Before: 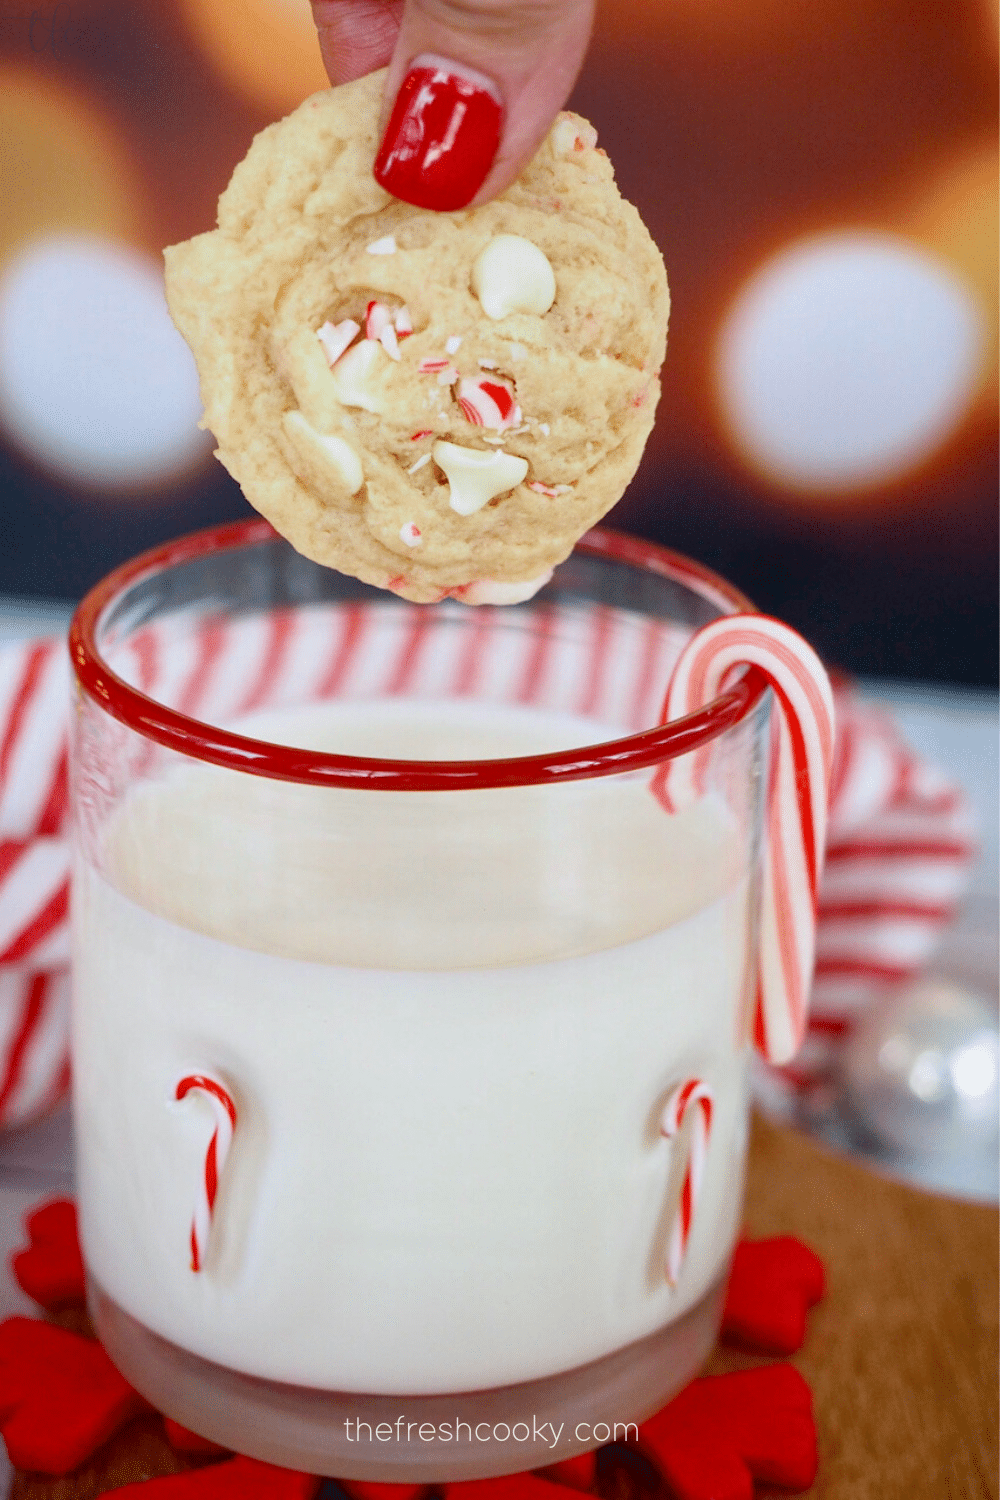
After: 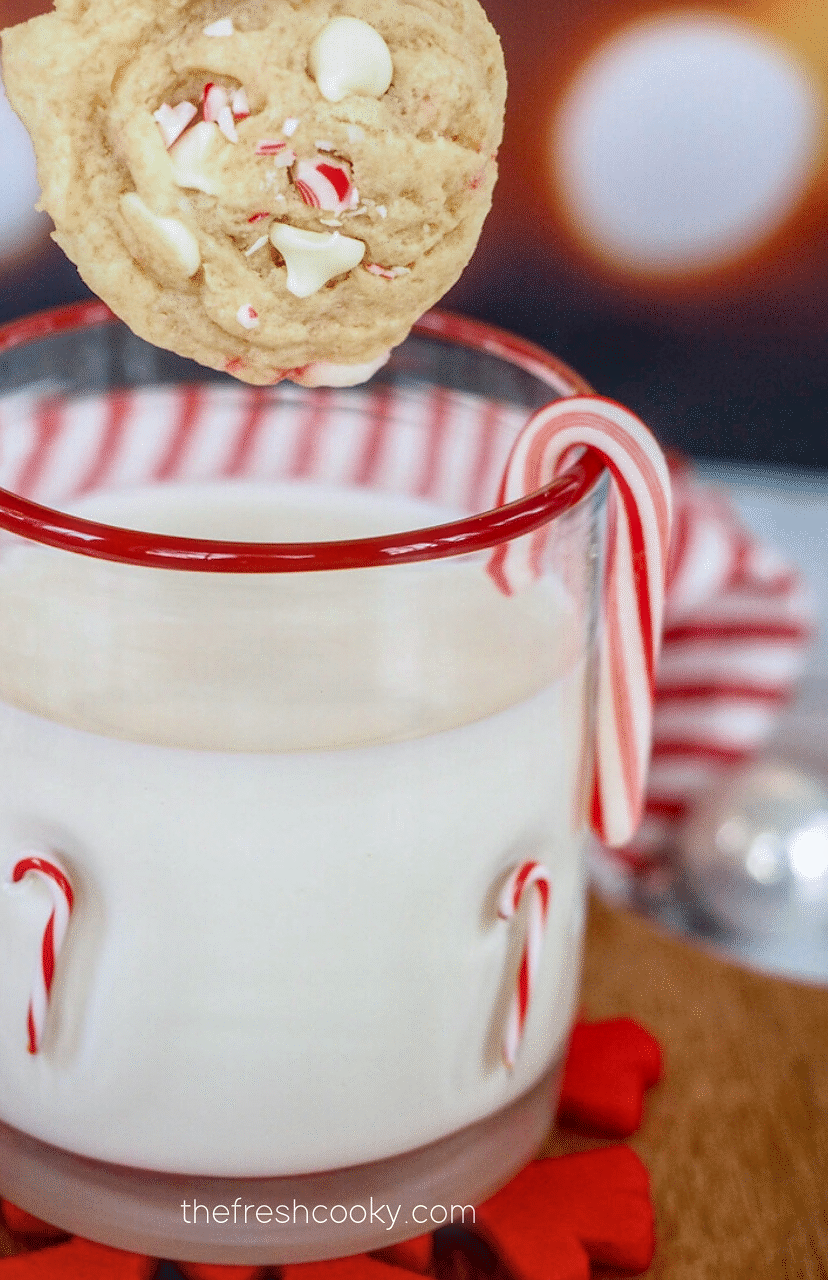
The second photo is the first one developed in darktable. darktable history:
local contrast: highlights 3%, shadows 7%, detail 133%
sharpen: radius 1.016, threshold 0.953
haze removal: strength -0.059, compatibility mode true, adaptive false
crop: left 16.388%, top 14.579%
